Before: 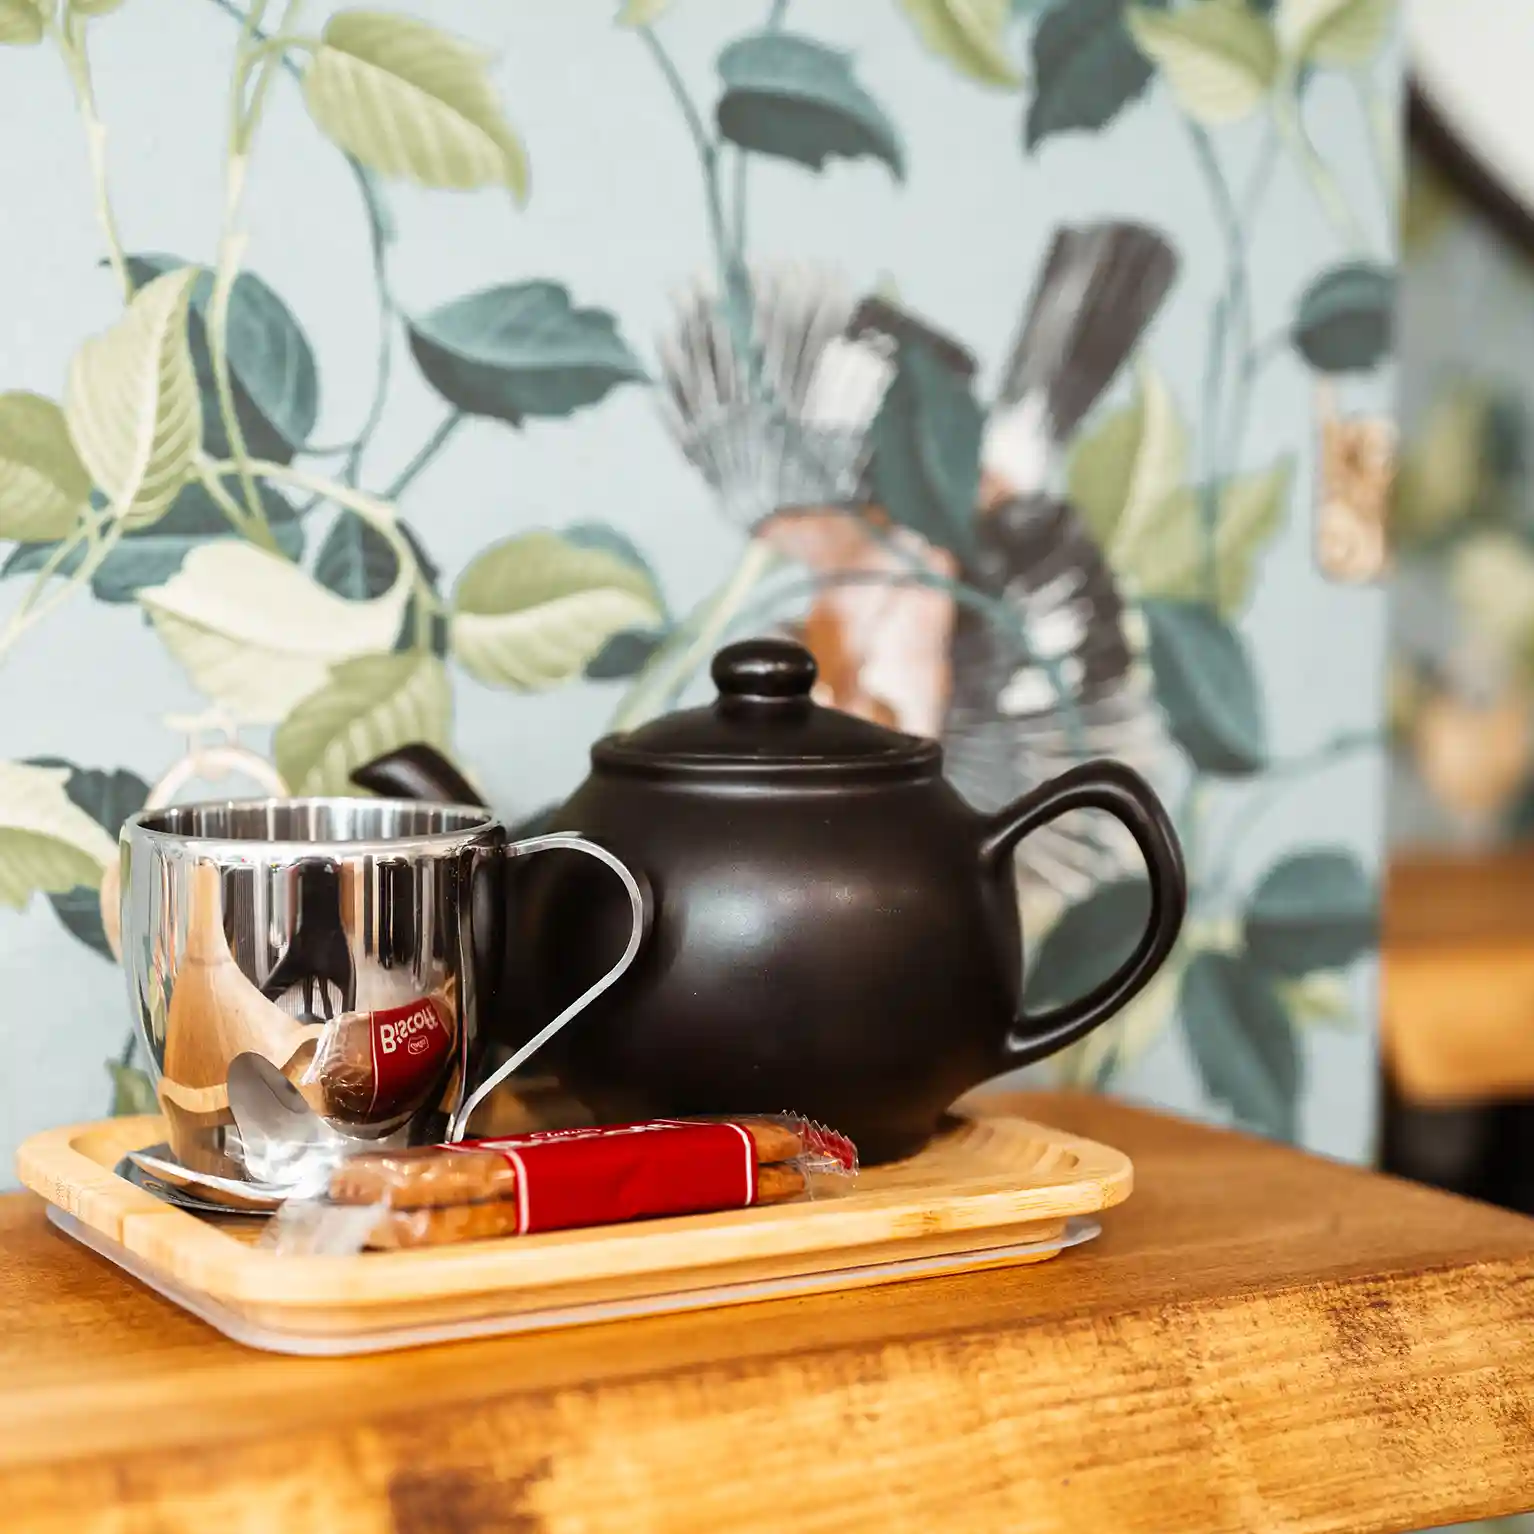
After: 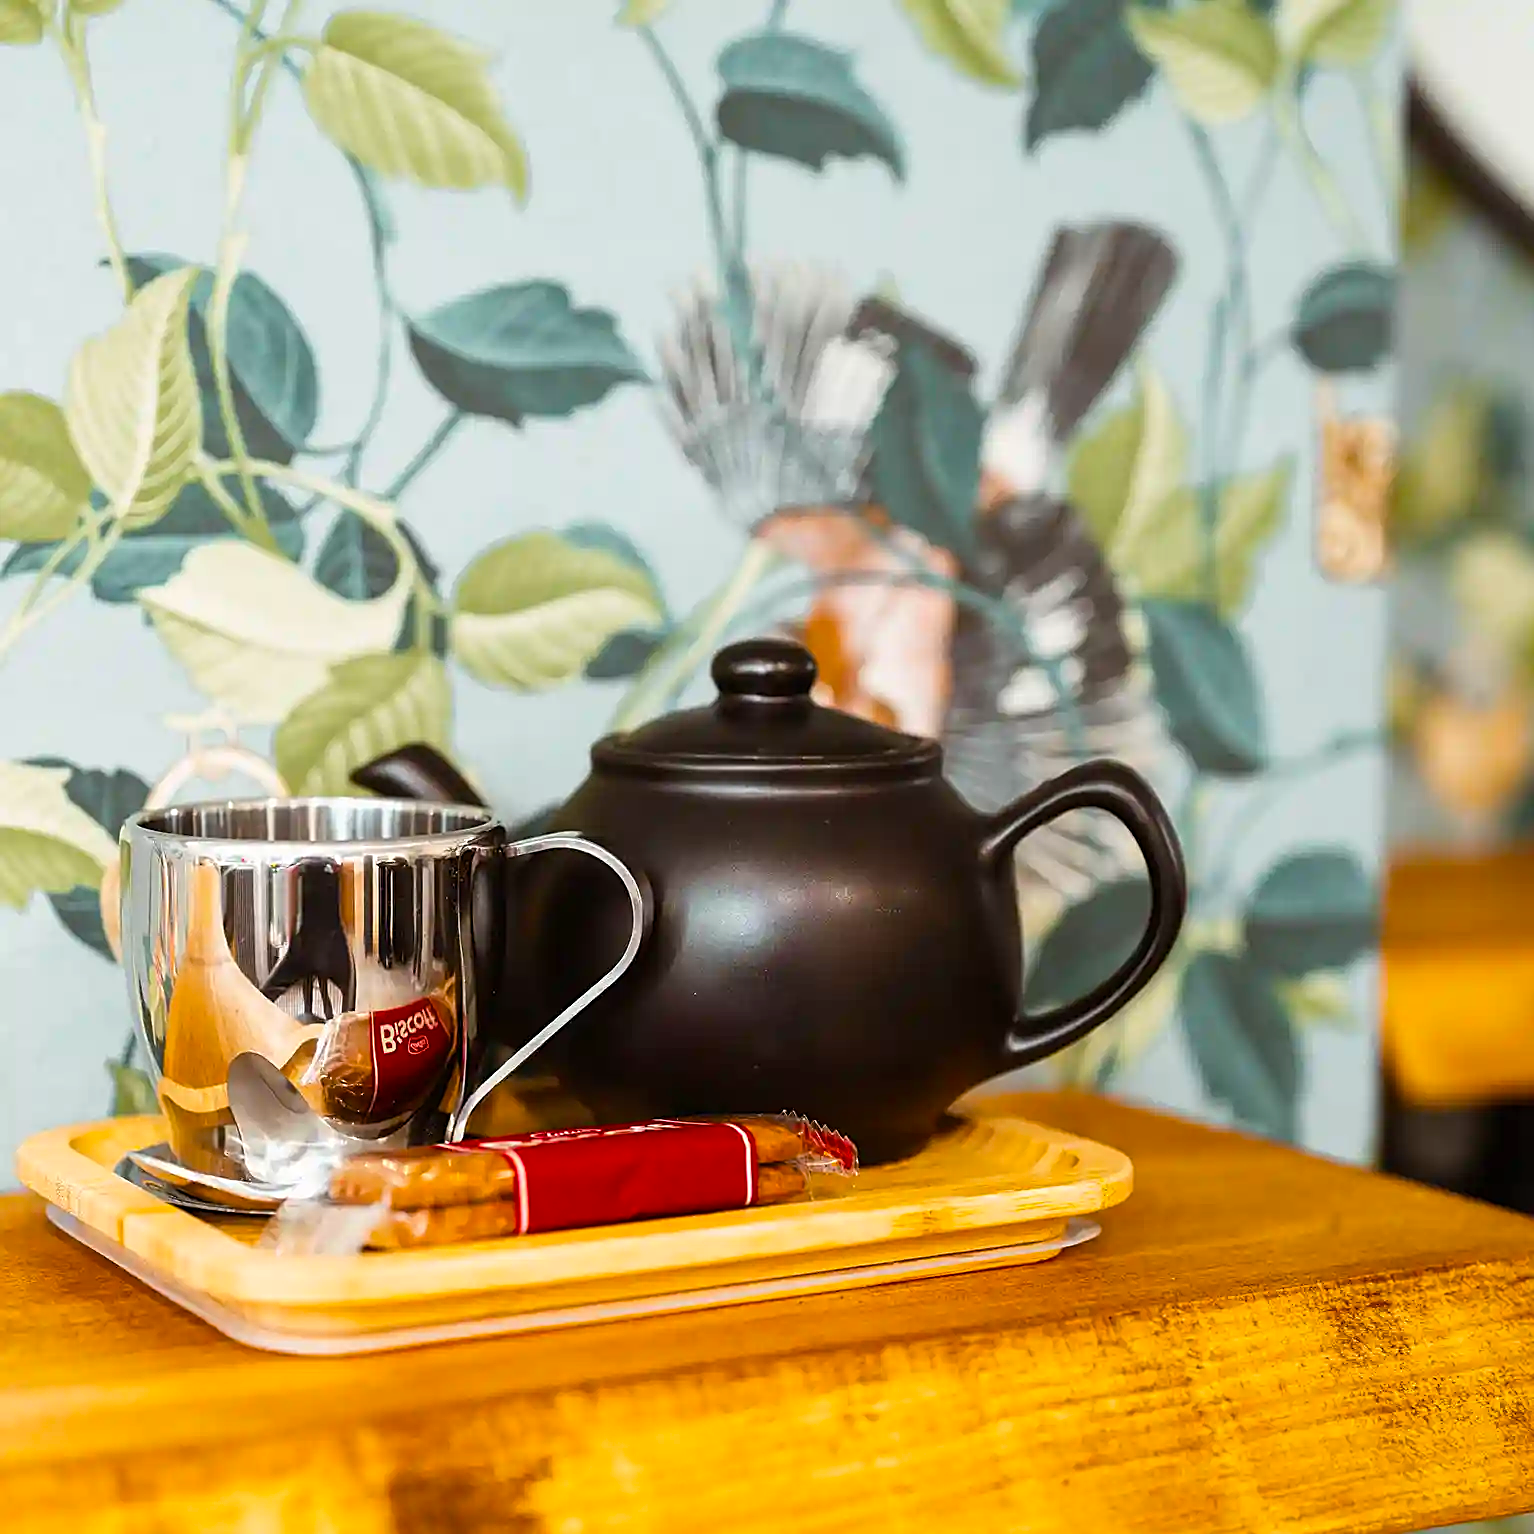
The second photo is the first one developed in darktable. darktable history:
color balance rgb: linear chroma grading › global chroma 15%, perceptual saturation grading › global saturation 30%
sharpen: on, module defaults
